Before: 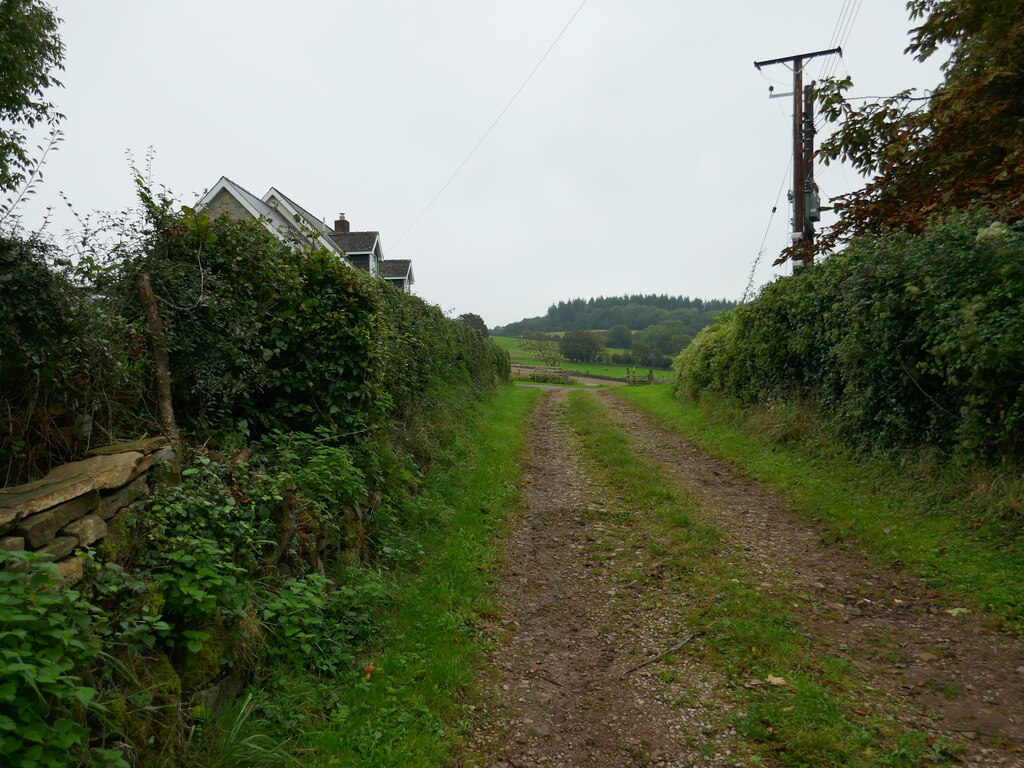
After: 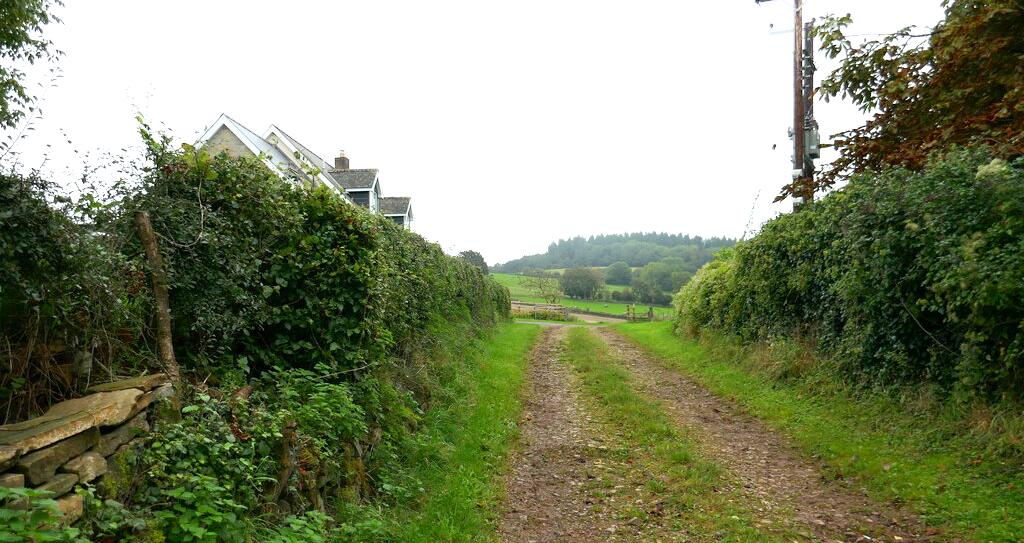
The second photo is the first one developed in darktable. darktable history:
shadows and highlights: shadows -23.08, highlights 46.15, soften with gaussian
crop and rotate: top 8.293%, bottom 20.996%
exposure: black level correction 0.001, exposure 1.129 EV, compensate exposure bias true, compensate highlight preservation false
